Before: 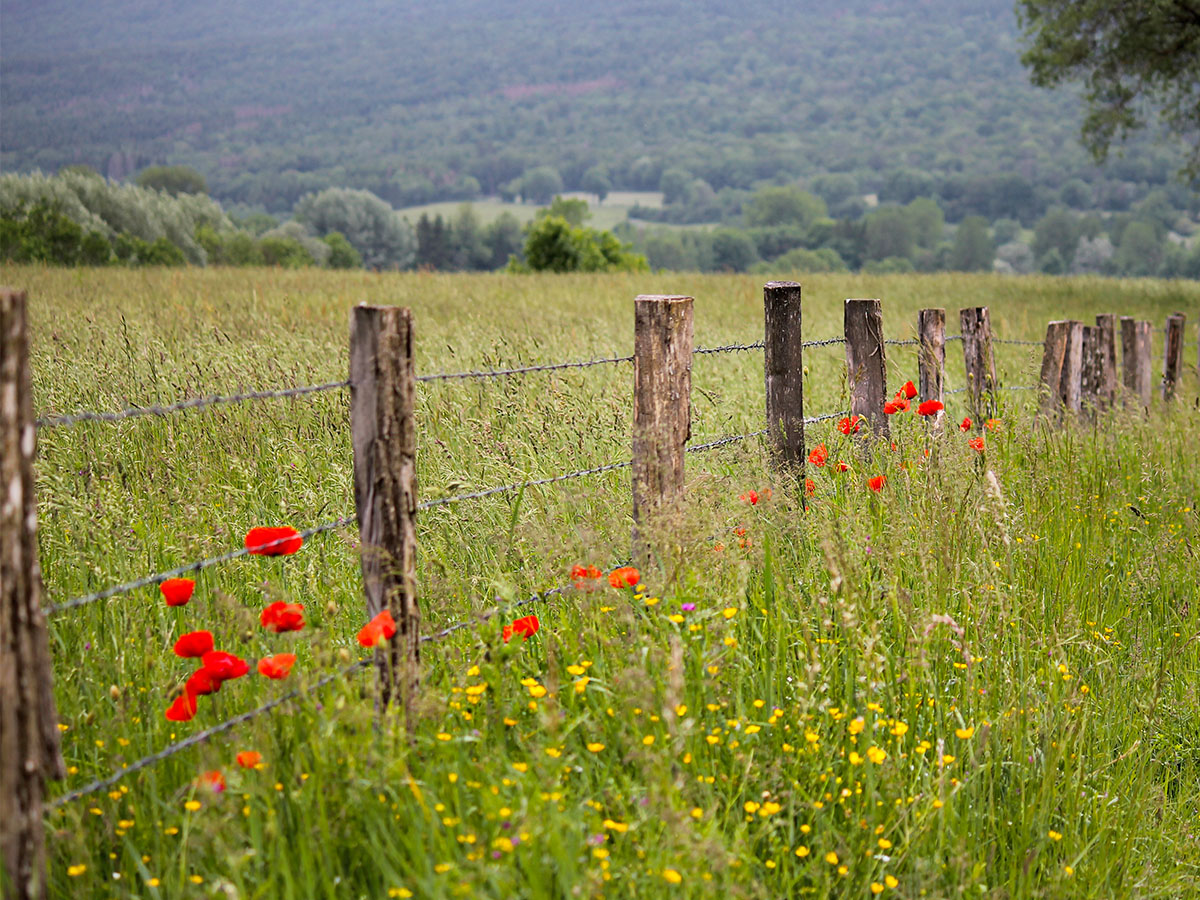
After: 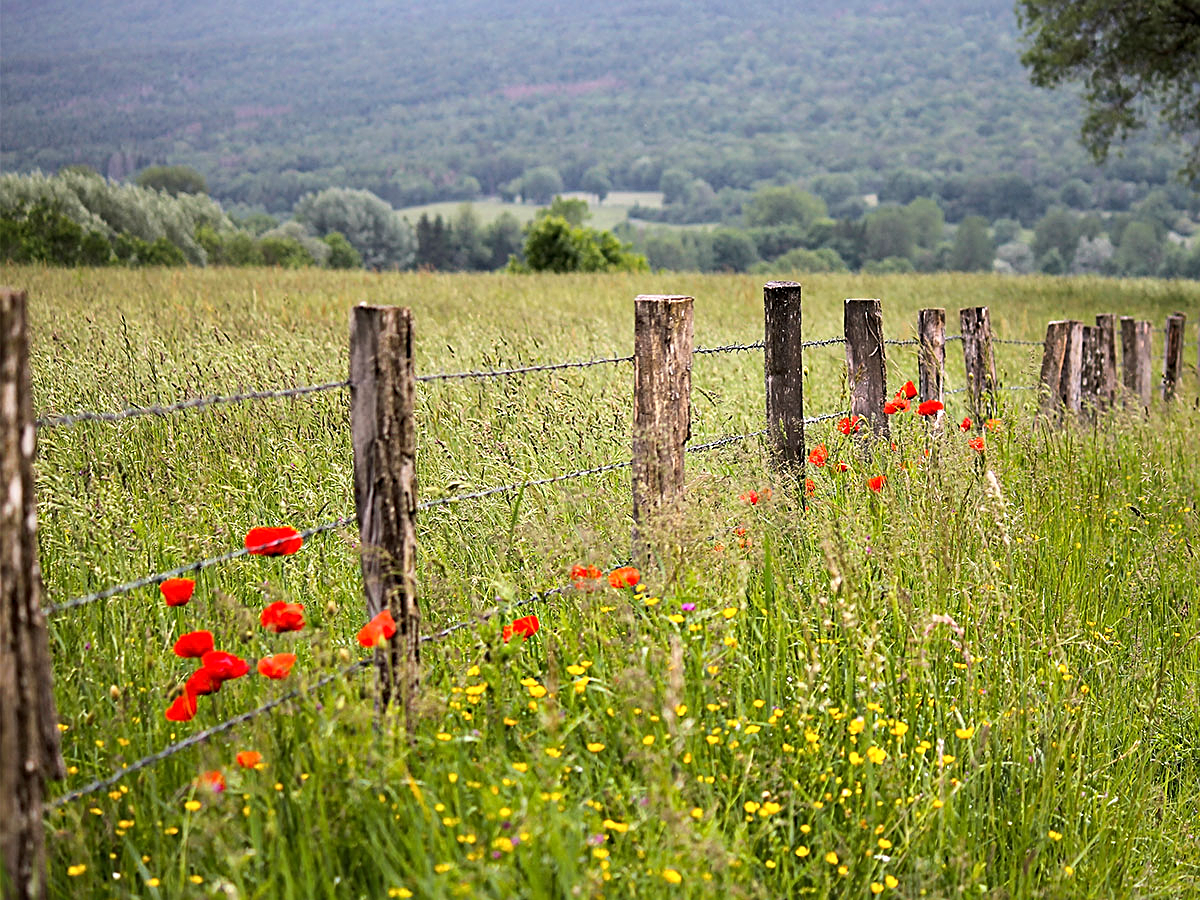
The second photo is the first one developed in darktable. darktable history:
tone equalizer: -8 EV -0.432 EV, -7 EV -0.411 EV, -6 EV -0.299 EV, -5 EV -0.221 EV, -3 EV 0.213 EV, -2 EV 0.342 EV, -1 EV 0.396 EV, +0 EV 0.431 EV, edges refinement/feathering 500, mask exposure compensation -1.57 EV, preserve details no
sharpen: on, module defaults
levels: mode automatic, levels [0, 0.352, 0.703]
